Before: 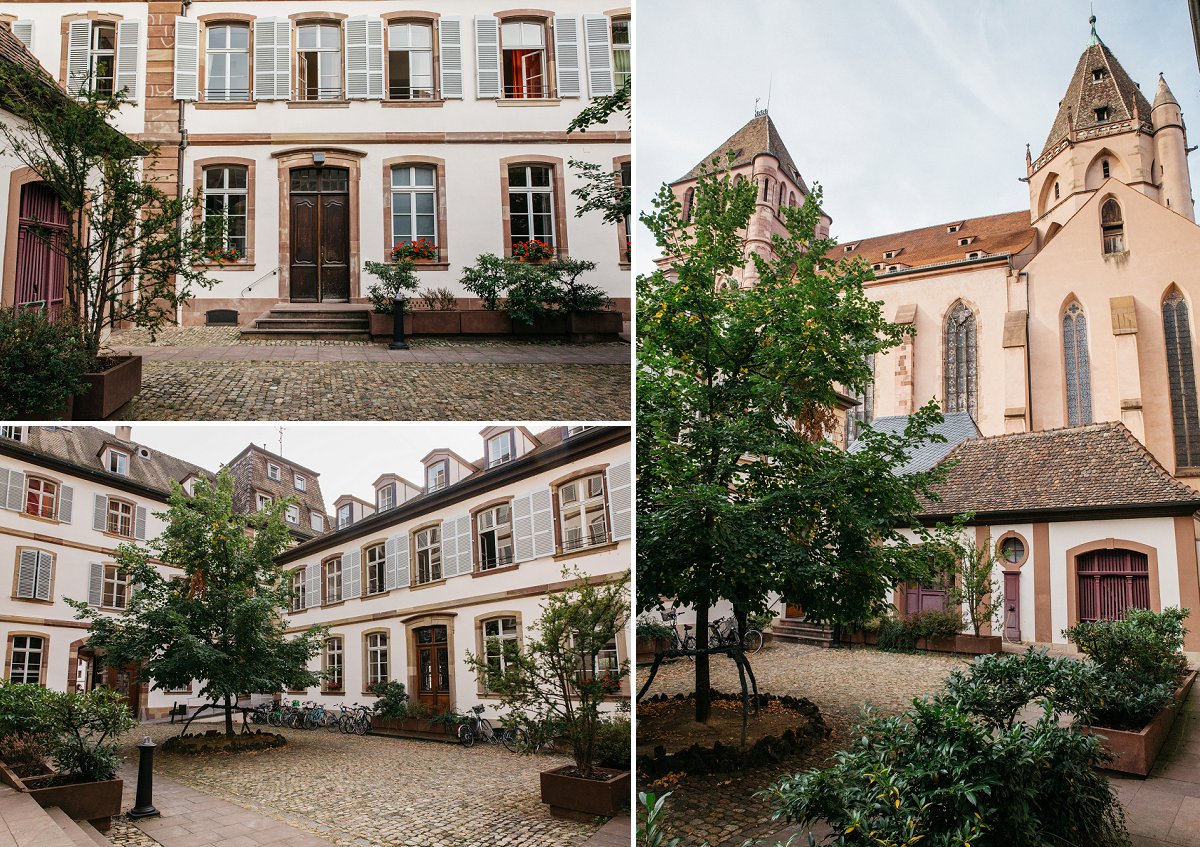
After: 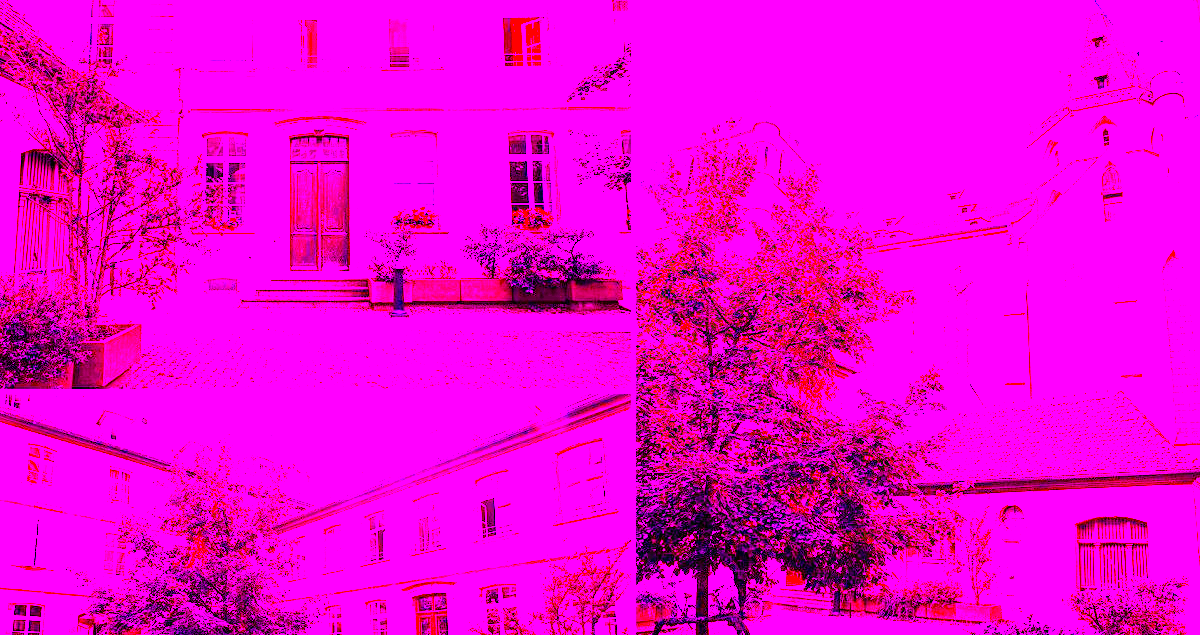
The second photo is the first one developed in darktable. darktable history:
tone equalizer: -8 EV -0.002 EV, -7 EV 0.005 EV, -6 EV -0.008 EV, -5 EV 0.007 EV, -4 EV -0.042 EV, -3 EV -0.233 EV, -2 EV -0.662 EV, -1 EV -0.983 EV, +0 EV -0.969 EV, smoothing diameter 2%, edges refinement/feathering 20, mask exposure compensation -1.57 EV, filter diffusion 5
color balance rgb: linear chroma grading › global chroma 15%, perceptual saturation grading › global saturation 30%
white balance: red 8, blue 8
crop: top 3.857%, bottom 21.132%
